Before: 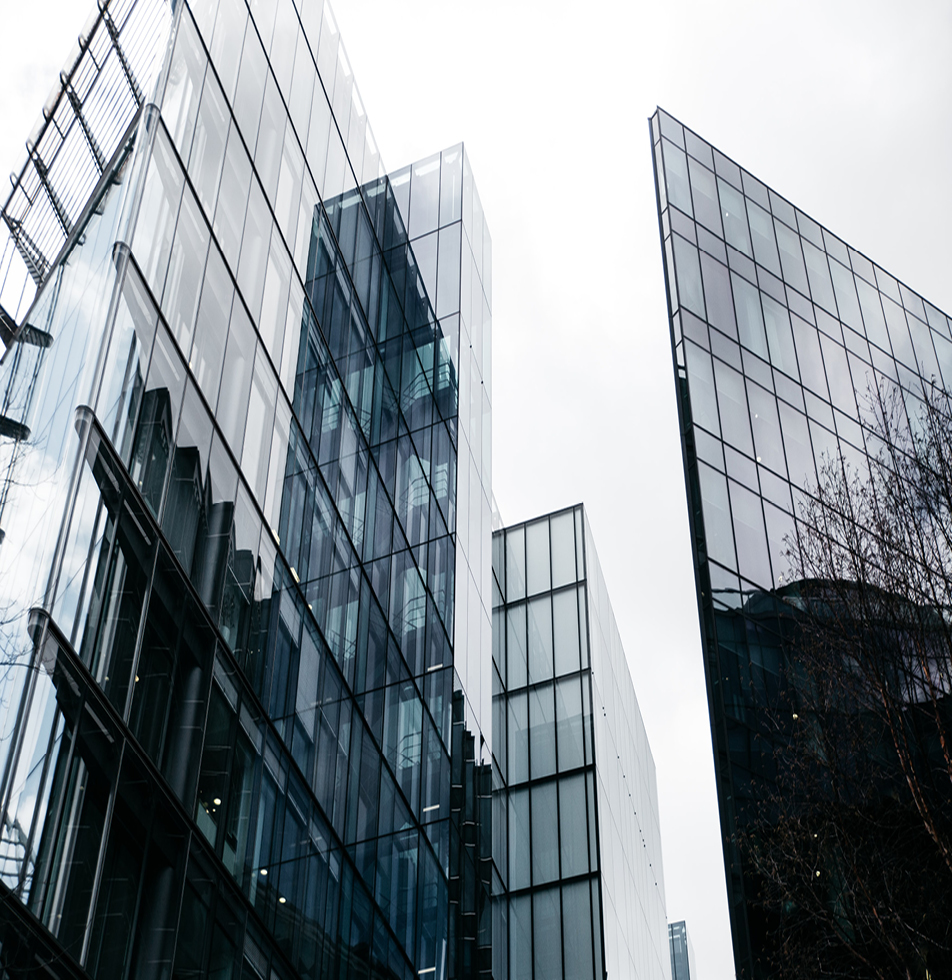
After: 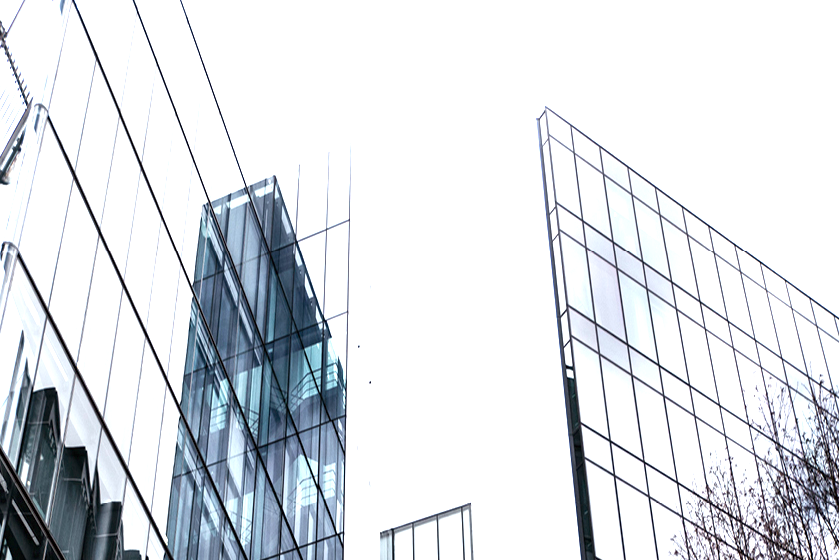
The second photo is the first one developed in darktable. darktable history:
exposure: black level correction 0.001, exposure 1.3 EV, compensate highlight preservation false
crop and rotate: left 11.812%, bottom 42.776%
color balance: mode lift, gamma, gain (sRGB), lift [1, 1.049, 1, 1]
